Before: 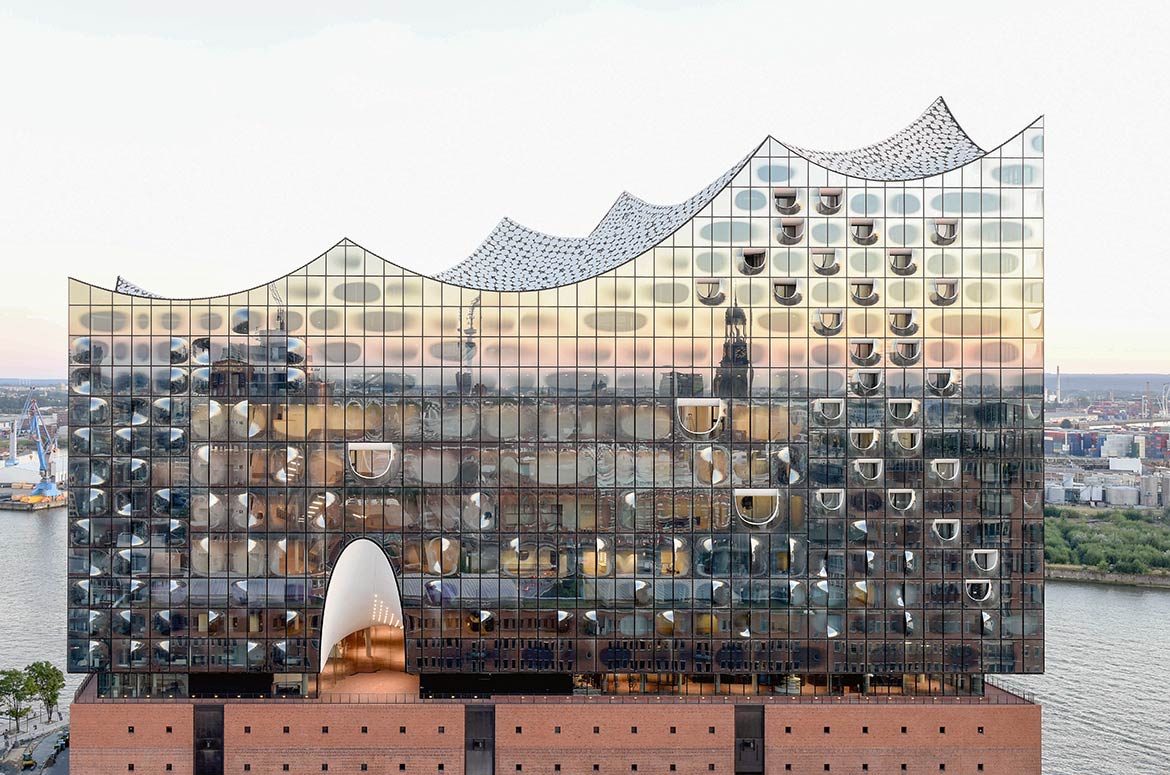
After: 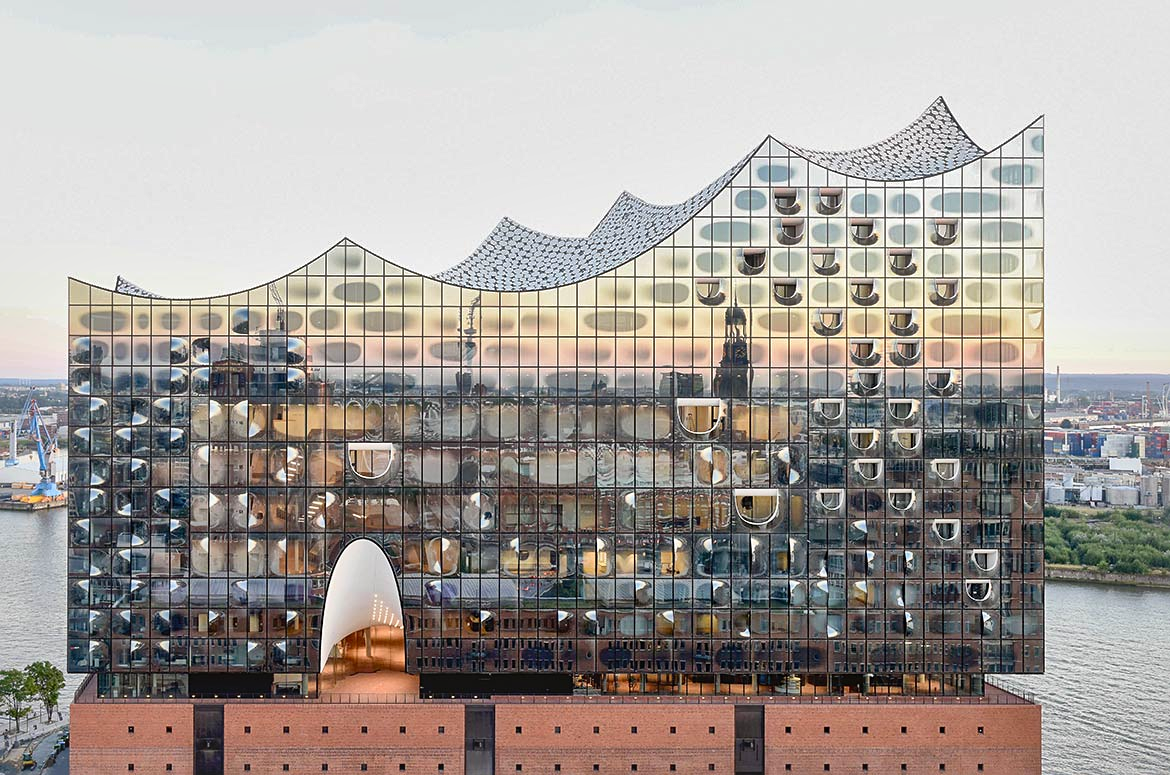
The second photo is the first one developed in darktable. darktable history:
sharpen: amount 0.2
lowpass: radius 0.1, contrast 0.85, saturation 1.1, unbound 0
local contrast: mode bilateral grid, contrast 20, coarseness 50, detail 179%, midtone range 0.2
shadows and highlights: shadows 43.06, highlights 6.94
